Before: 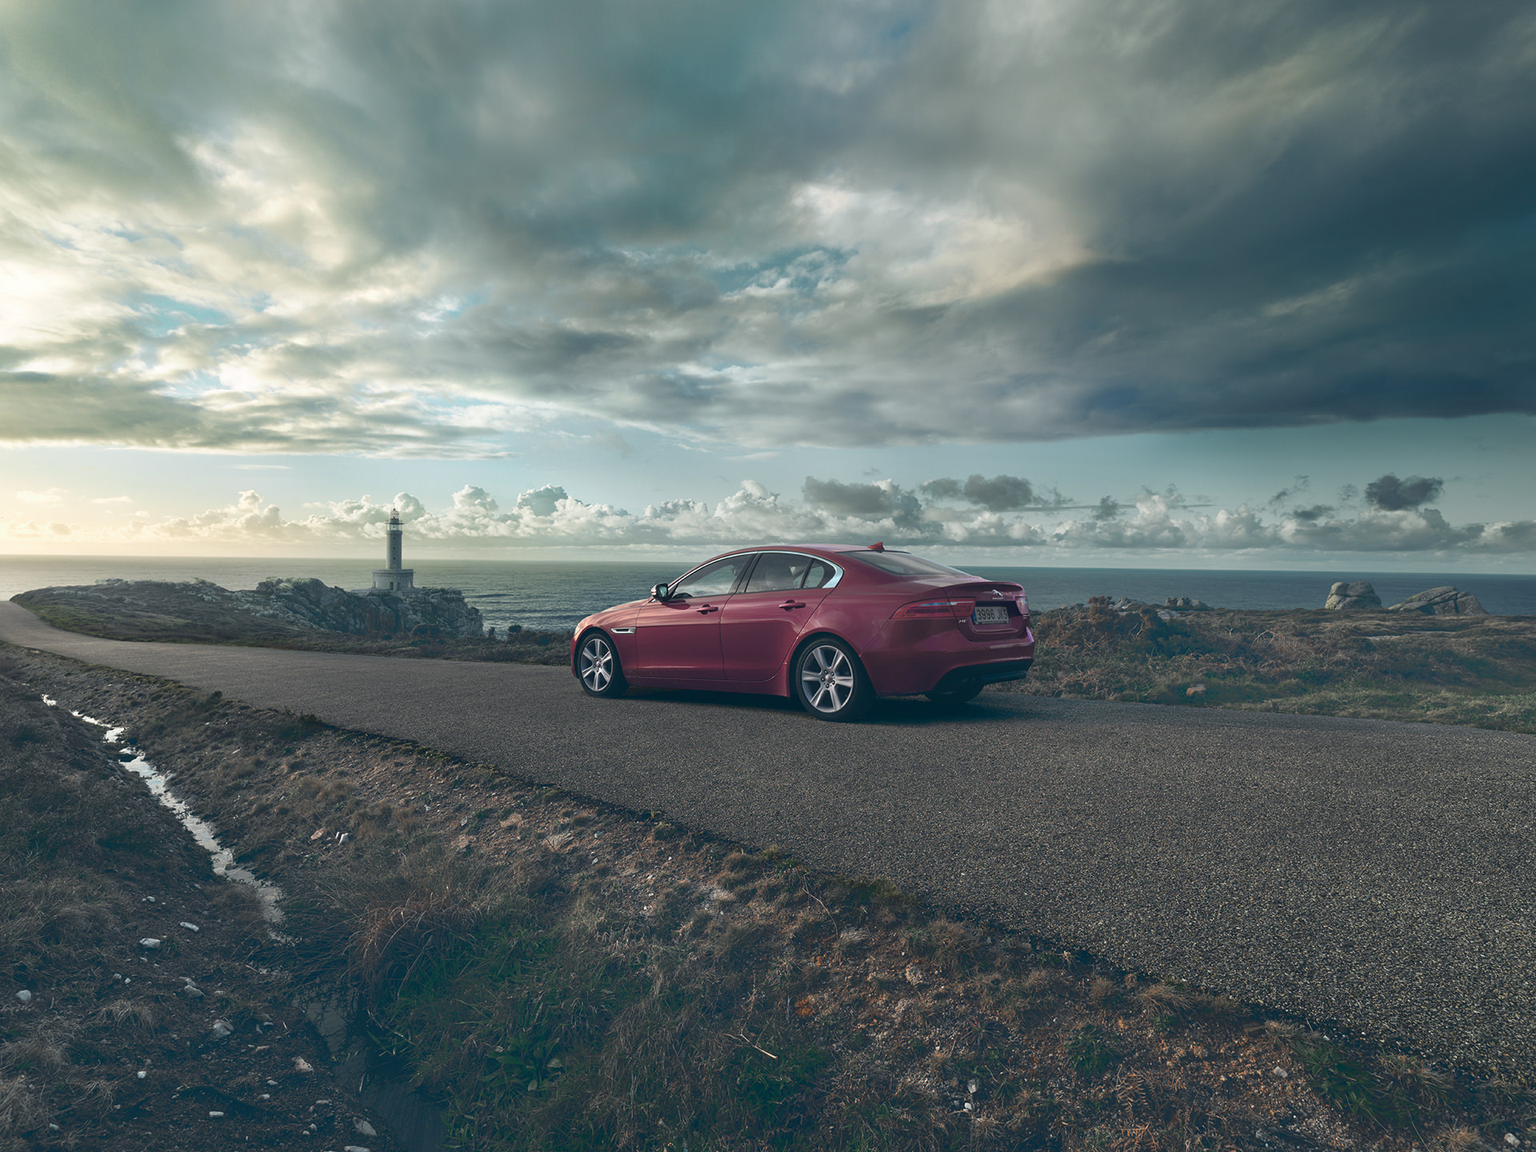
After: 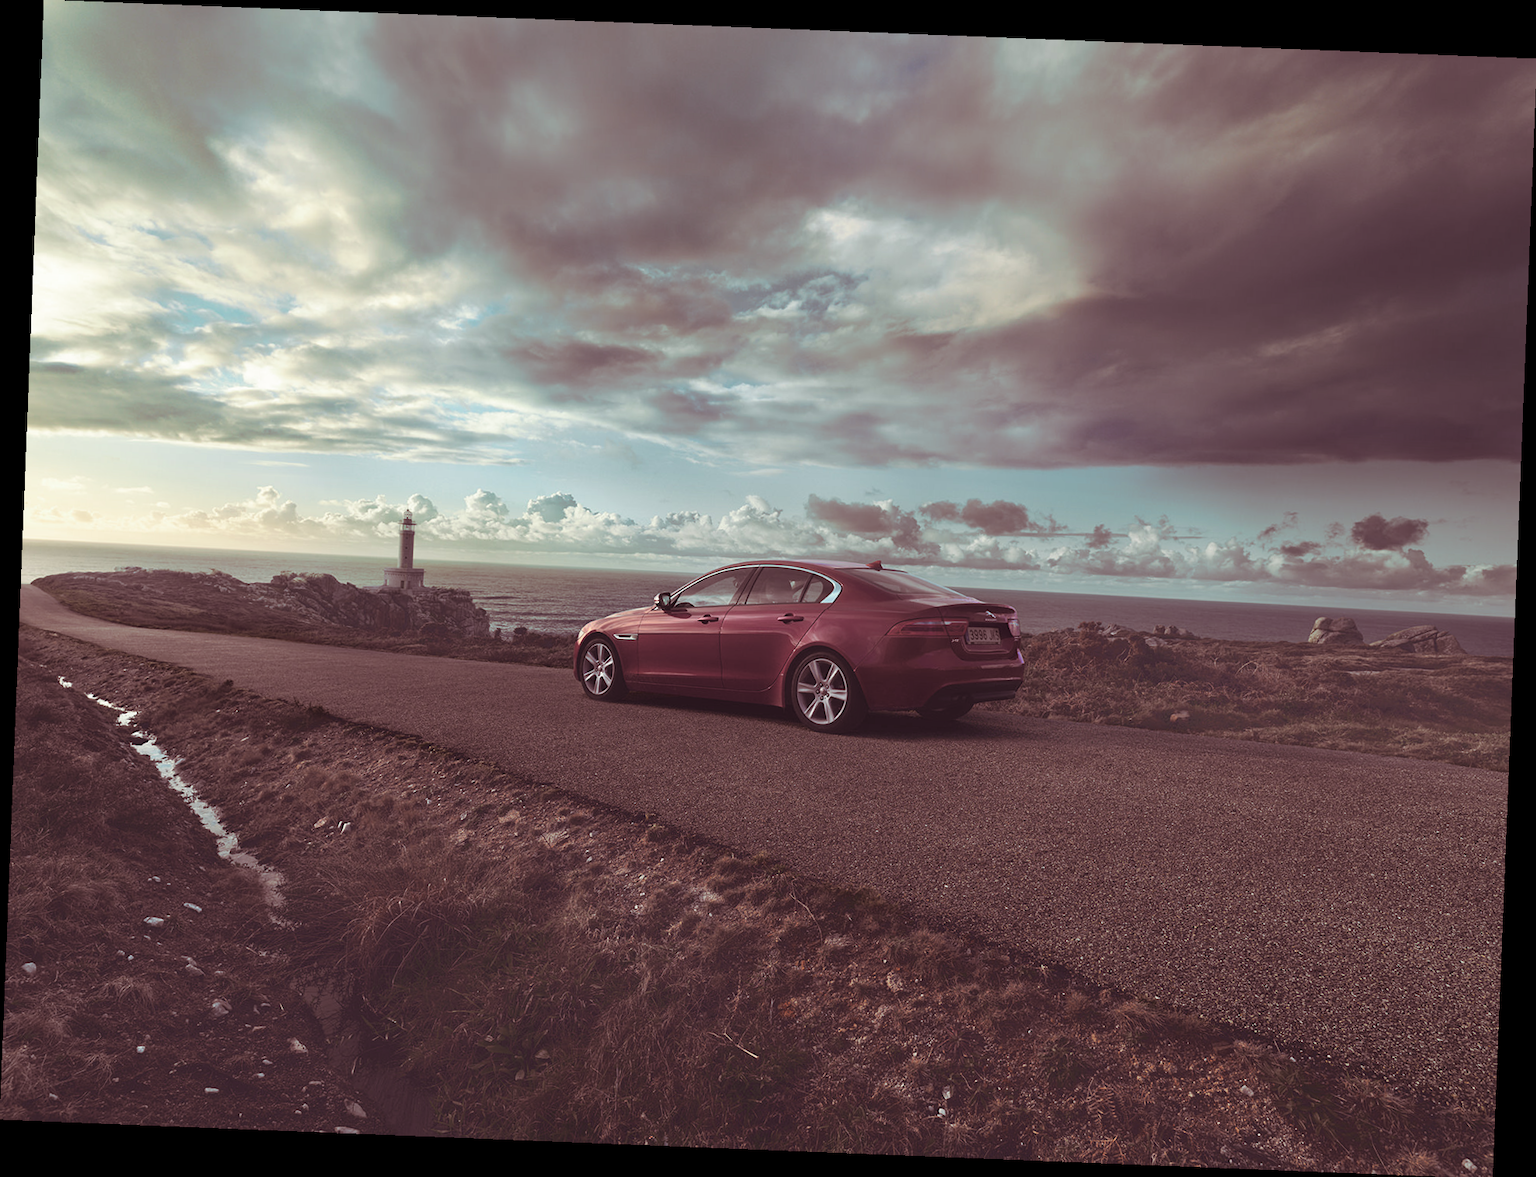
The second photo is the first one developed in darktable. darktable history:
rotate and perspective: rotation 2.27°, automatic cropping off
split-toning: on, module defaults
